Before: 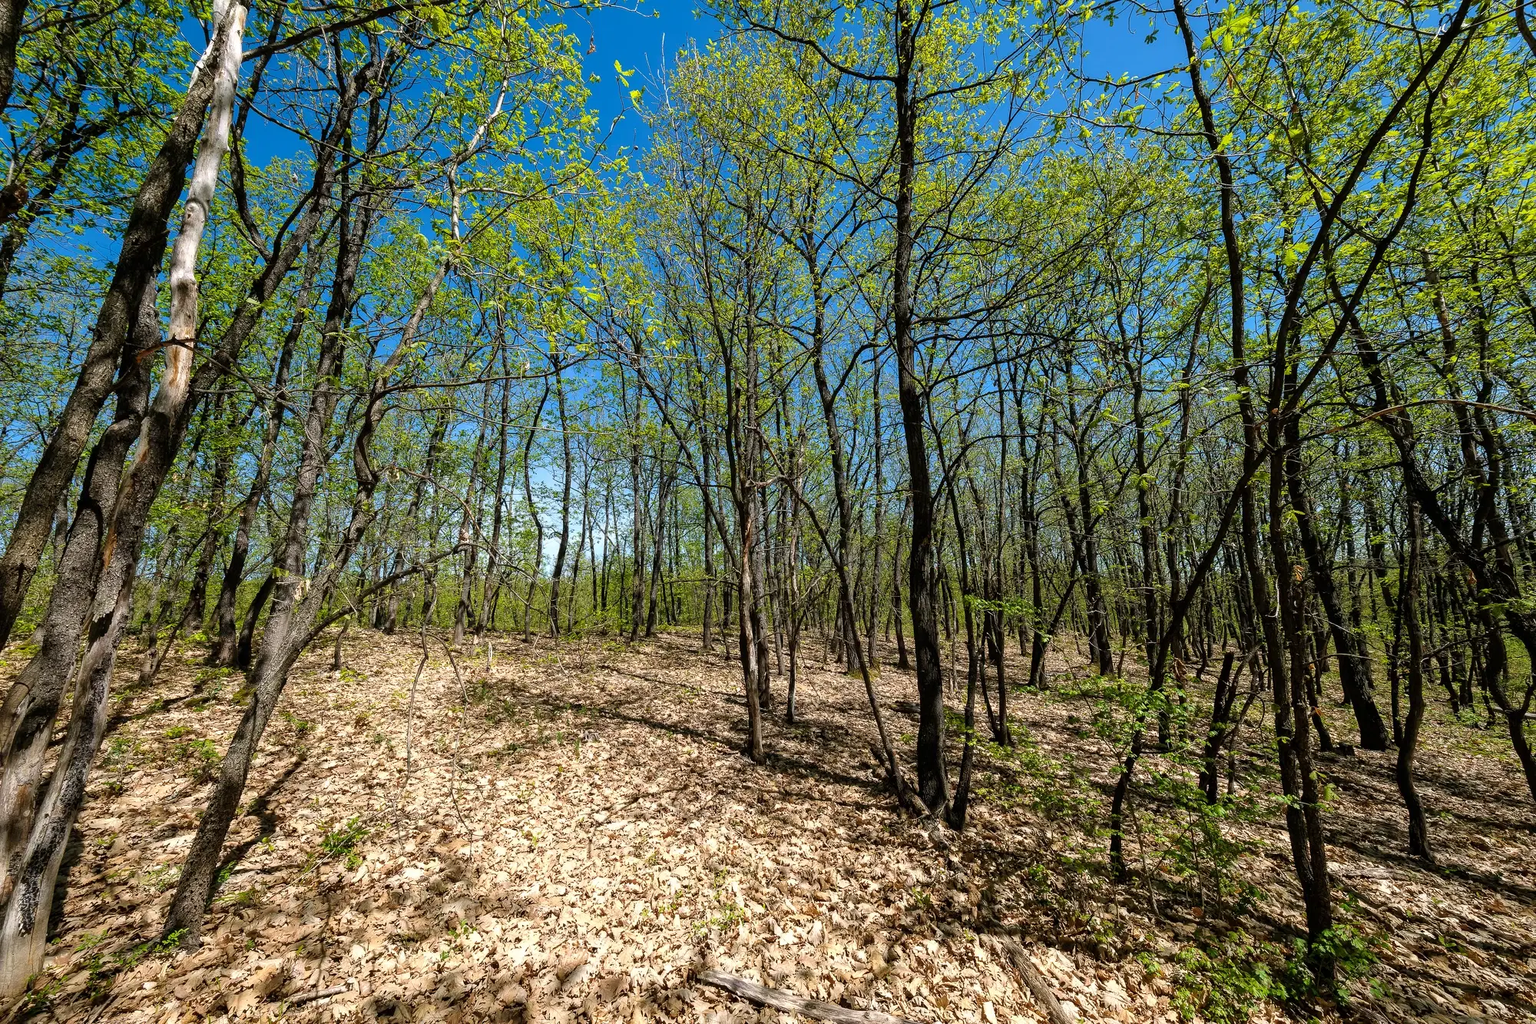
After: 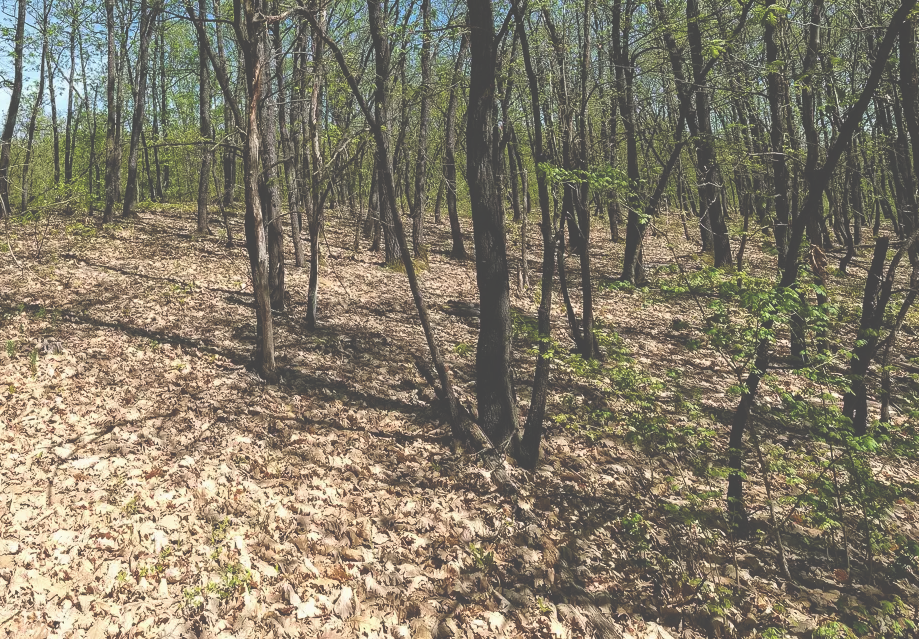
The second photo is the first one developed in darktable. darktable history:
crop: left 35.936%, top 45.969%, right 18.107%, bottom 6.016%
exposure: black level correction -0.063, exposure -0.049 EV, compensate highlight preservation false
